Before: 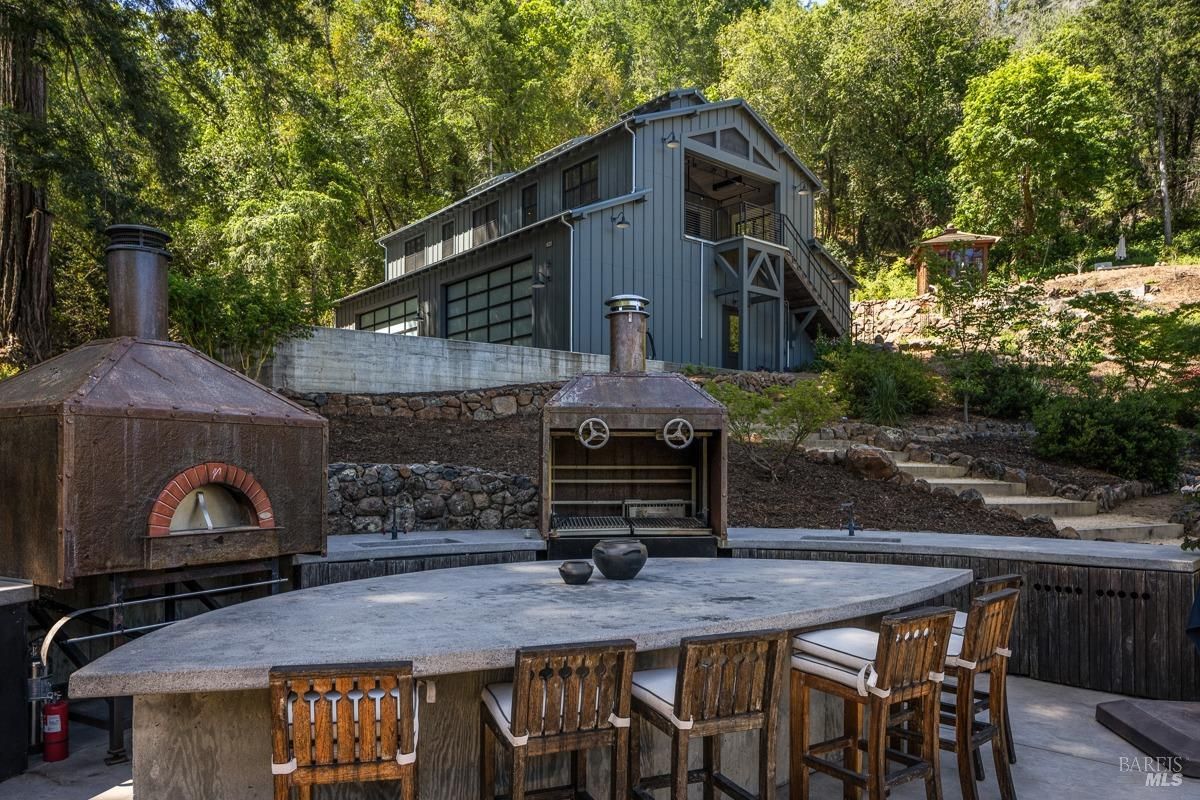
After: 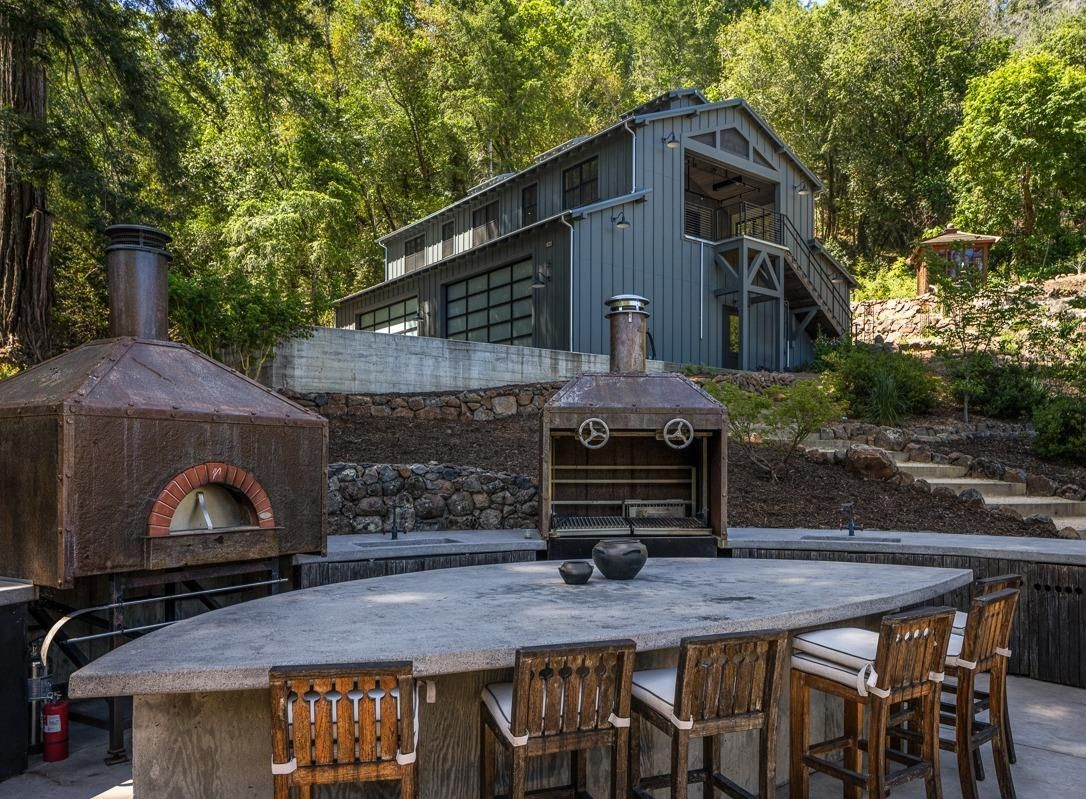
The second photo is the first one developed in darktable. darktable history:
crop: right 9.481%, bottom 0.05%
